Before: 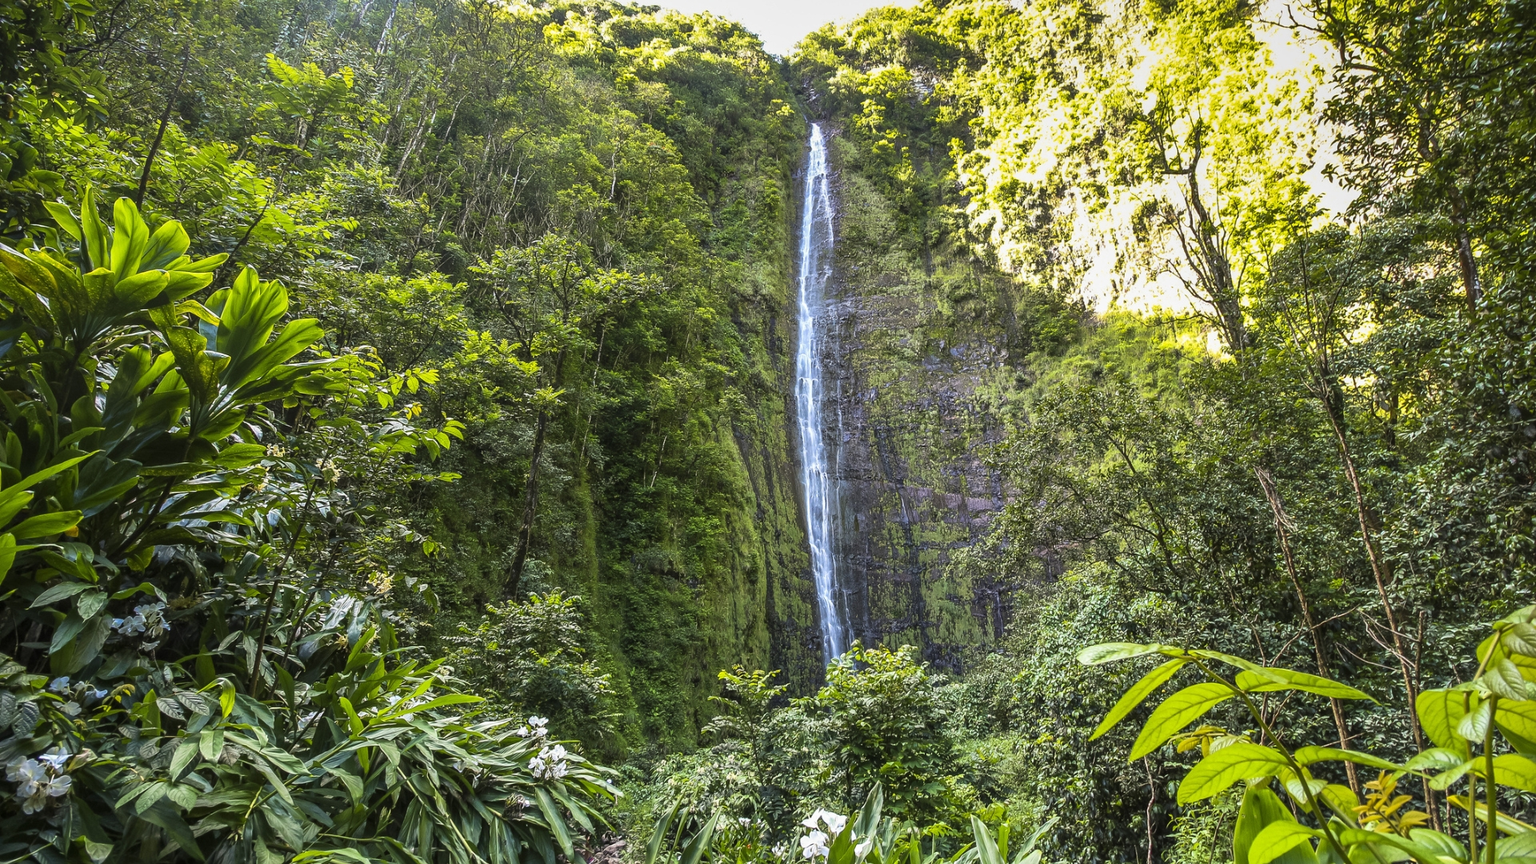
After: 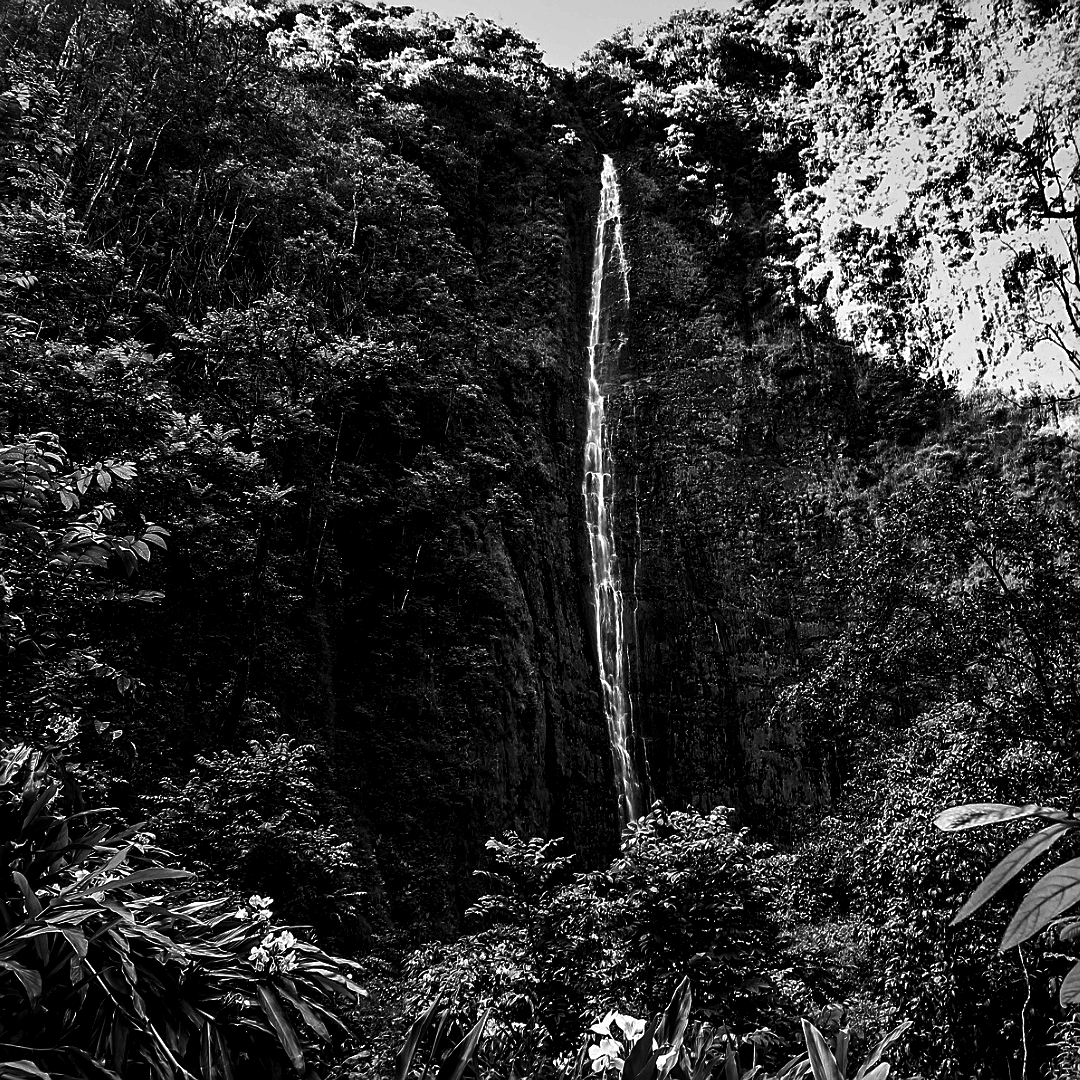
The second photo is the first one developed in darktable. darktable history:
crop: left 21.496%, right 22.254%
levels: levels [0.026, 0.507, 0.987]
contrast brightness saturation: contrast 0.02, brightness -1, saturation -1
tone equalizer: on, module defaults
sharpen: on, module defaults
